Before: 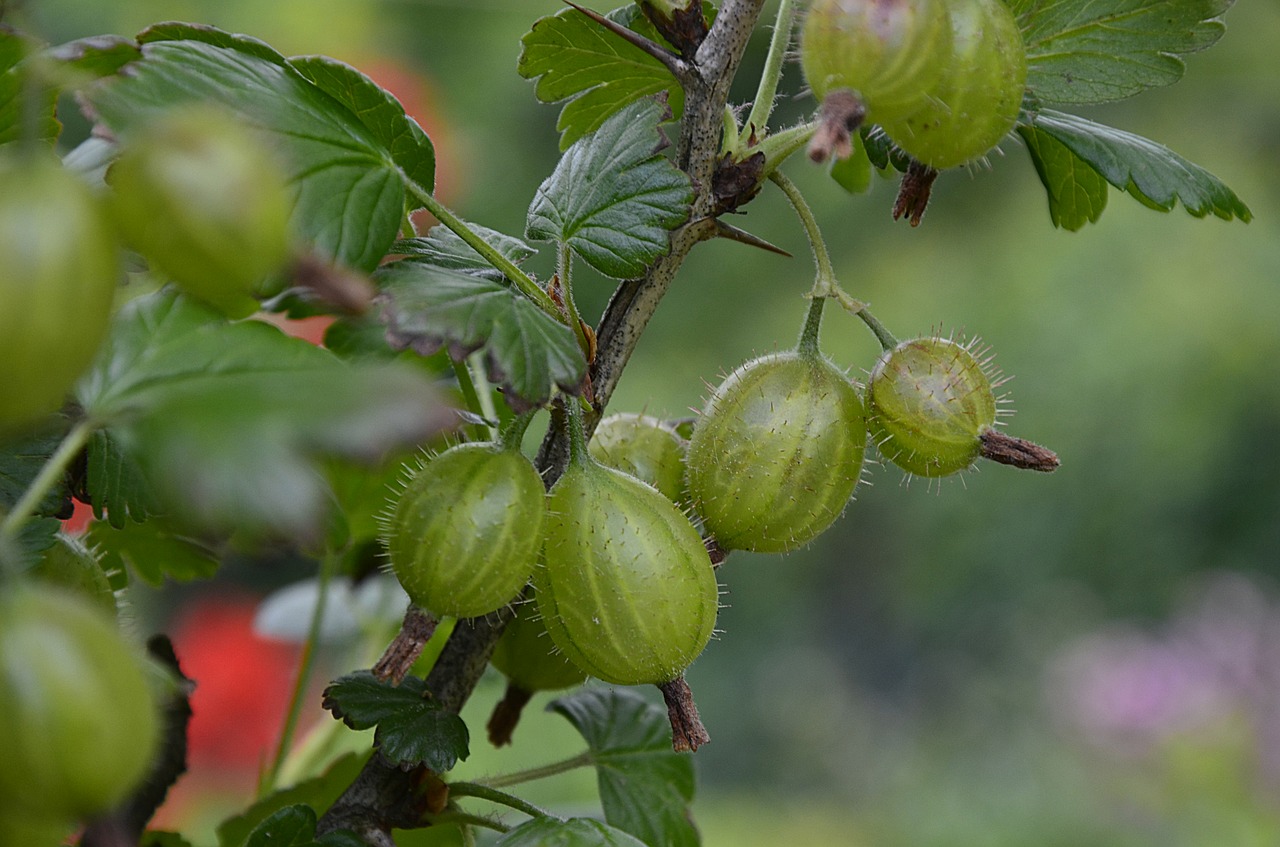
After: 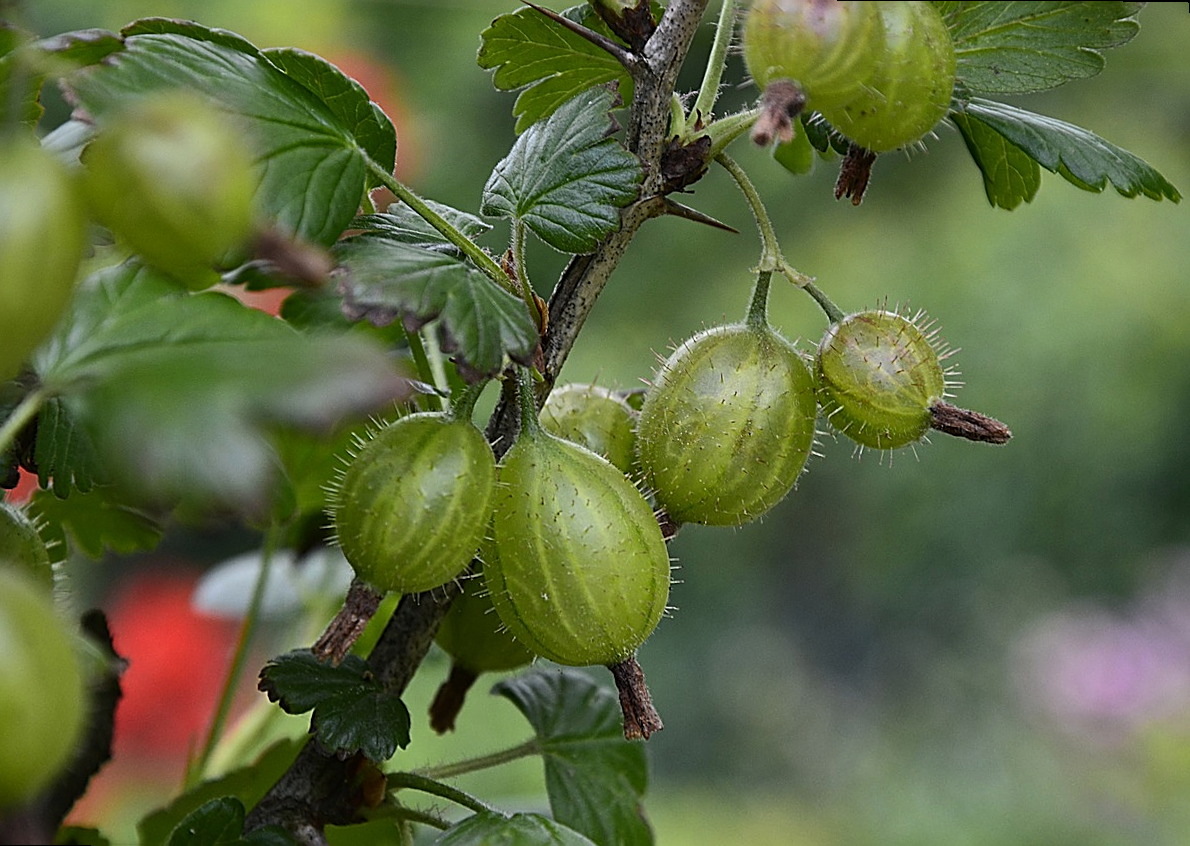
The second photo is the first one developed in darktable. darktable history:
sharpen: on, module defaults
tone equalizer: -8 EV -0.417 EV, -7 EV -0.389 EV, -6 EV -0.333 EV, -5 EV -0.222 EV, -3 EV 0.222 EV, -2 EV 0.333 EV, -1 EV 0.389 EV, +0 EV 0.417 EV, edges refinement/feathering 500, mask exposure compensation -1.57 EV, preserve details no
rotate and perspective: rotation 0.215°, lens shift (vertical) -0.139, crop left 0.069, crop right 0.939, crop top 0.002, crop bottom 0.996
